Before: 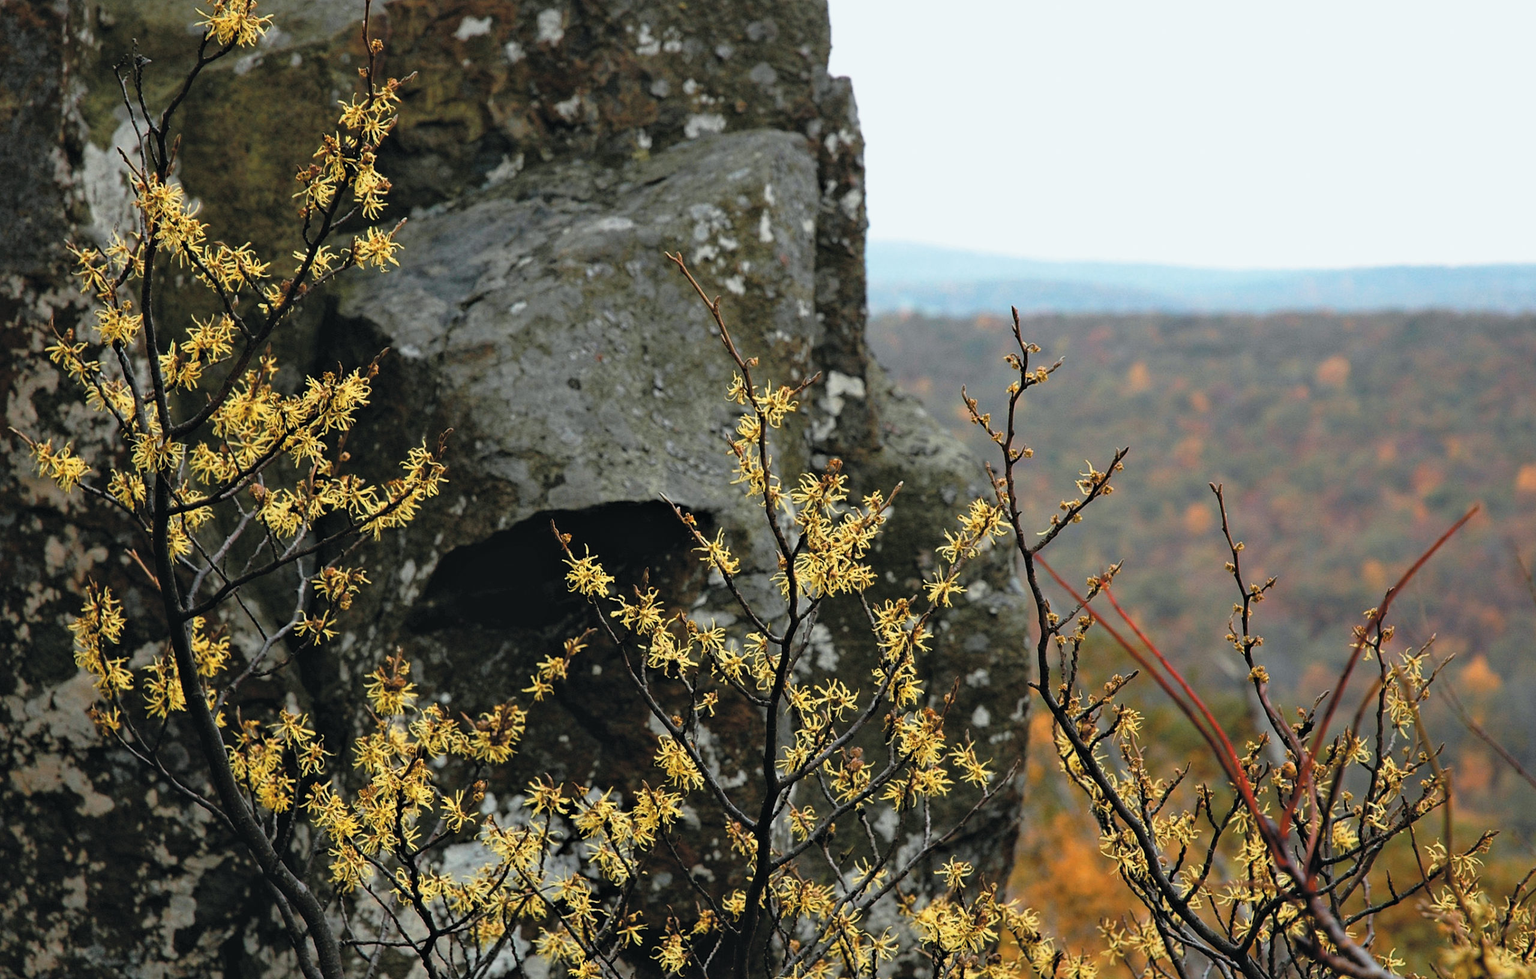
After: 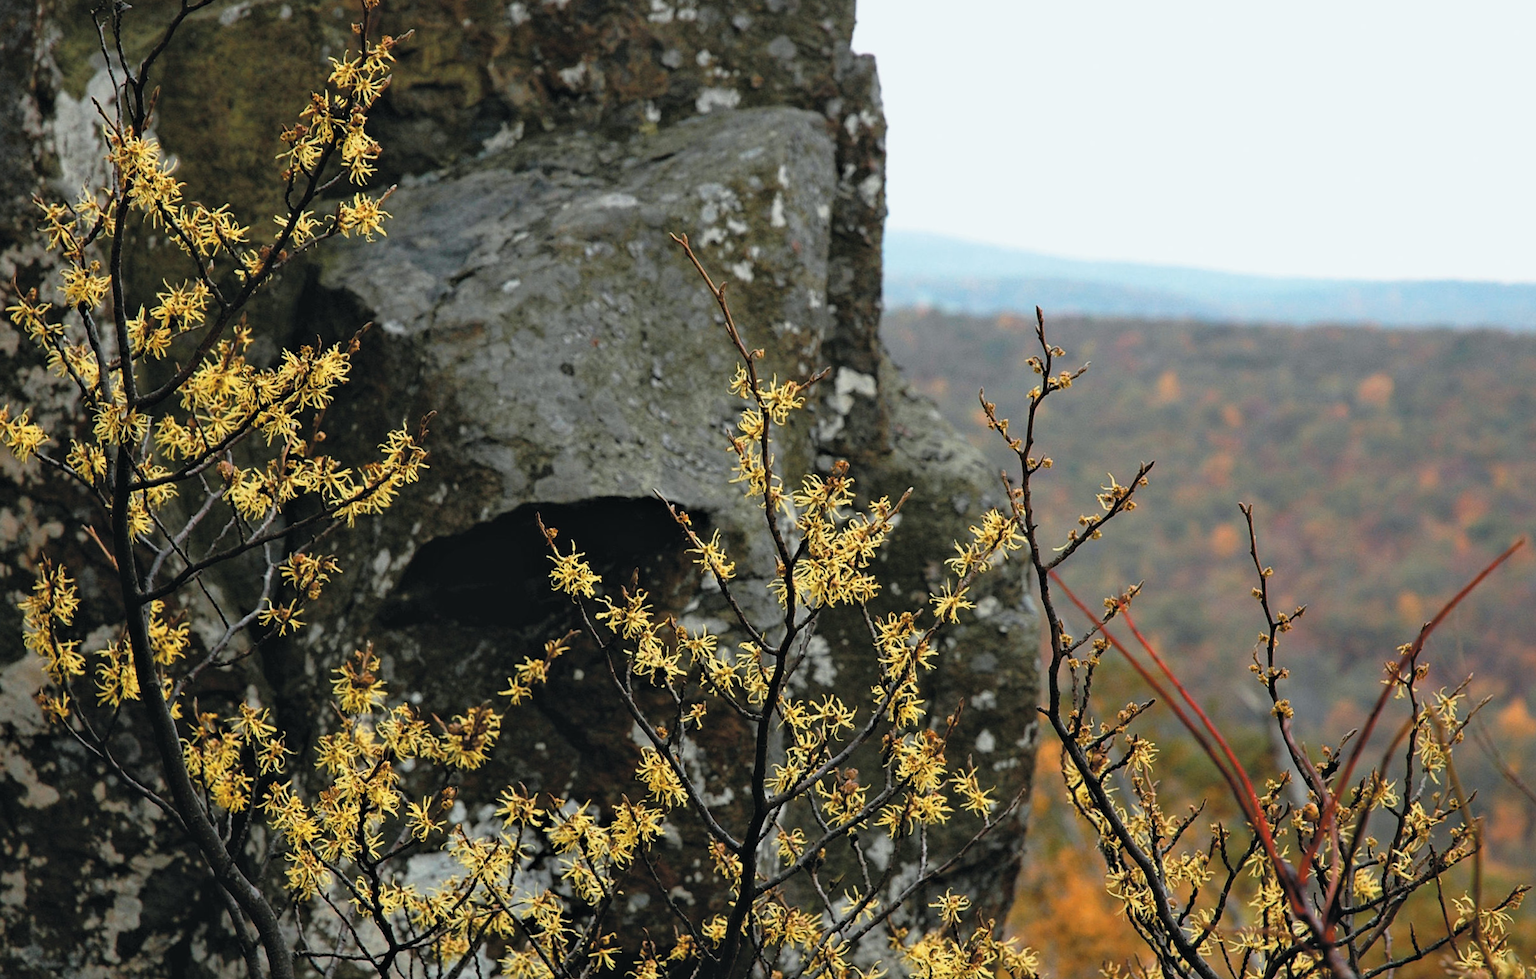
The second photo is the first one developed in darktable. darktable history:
crop and rotate: angle -2.39°
